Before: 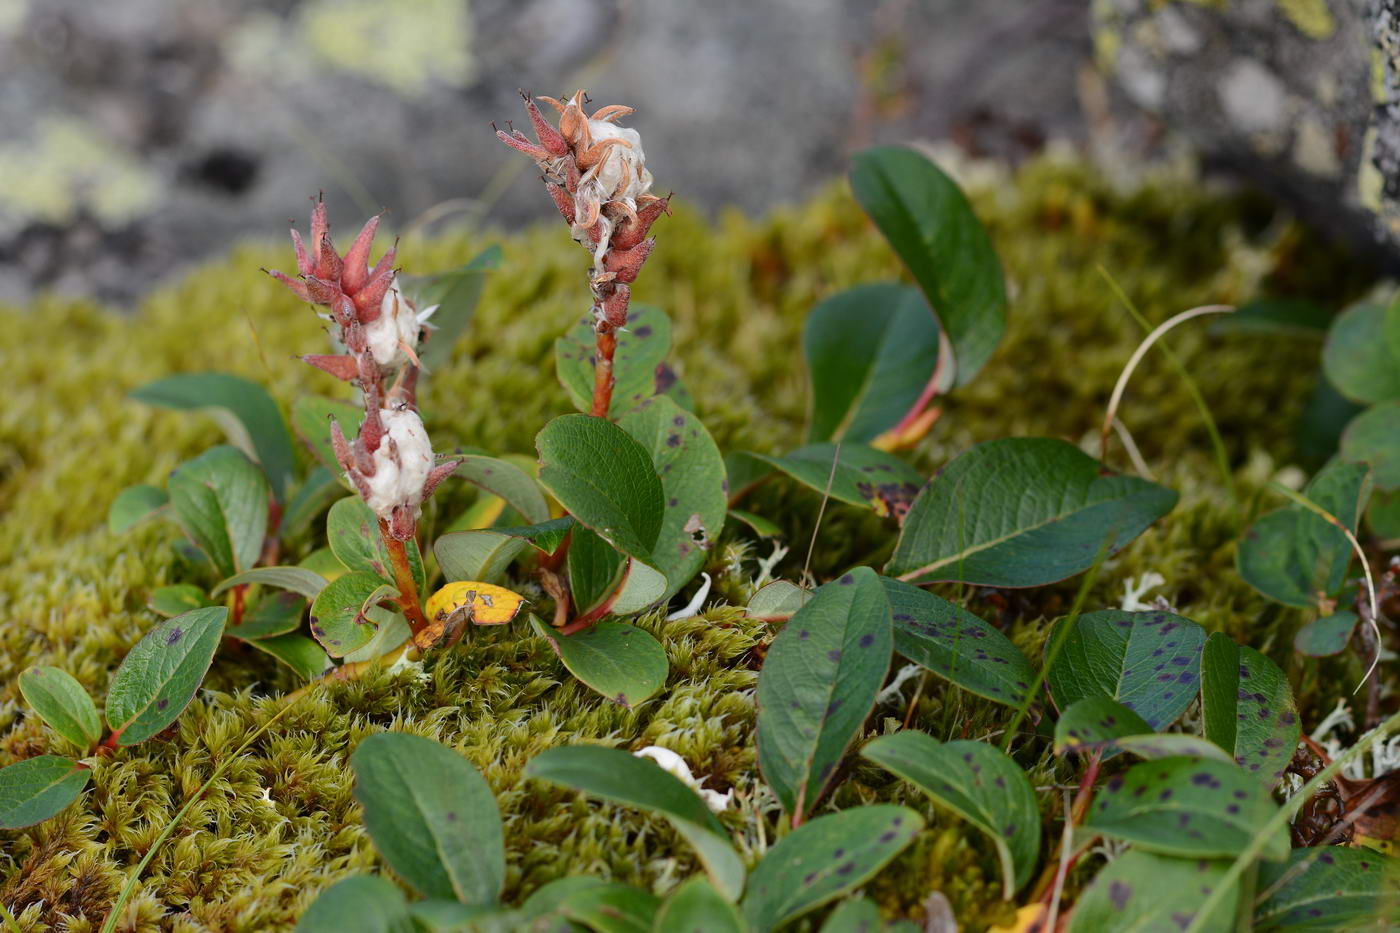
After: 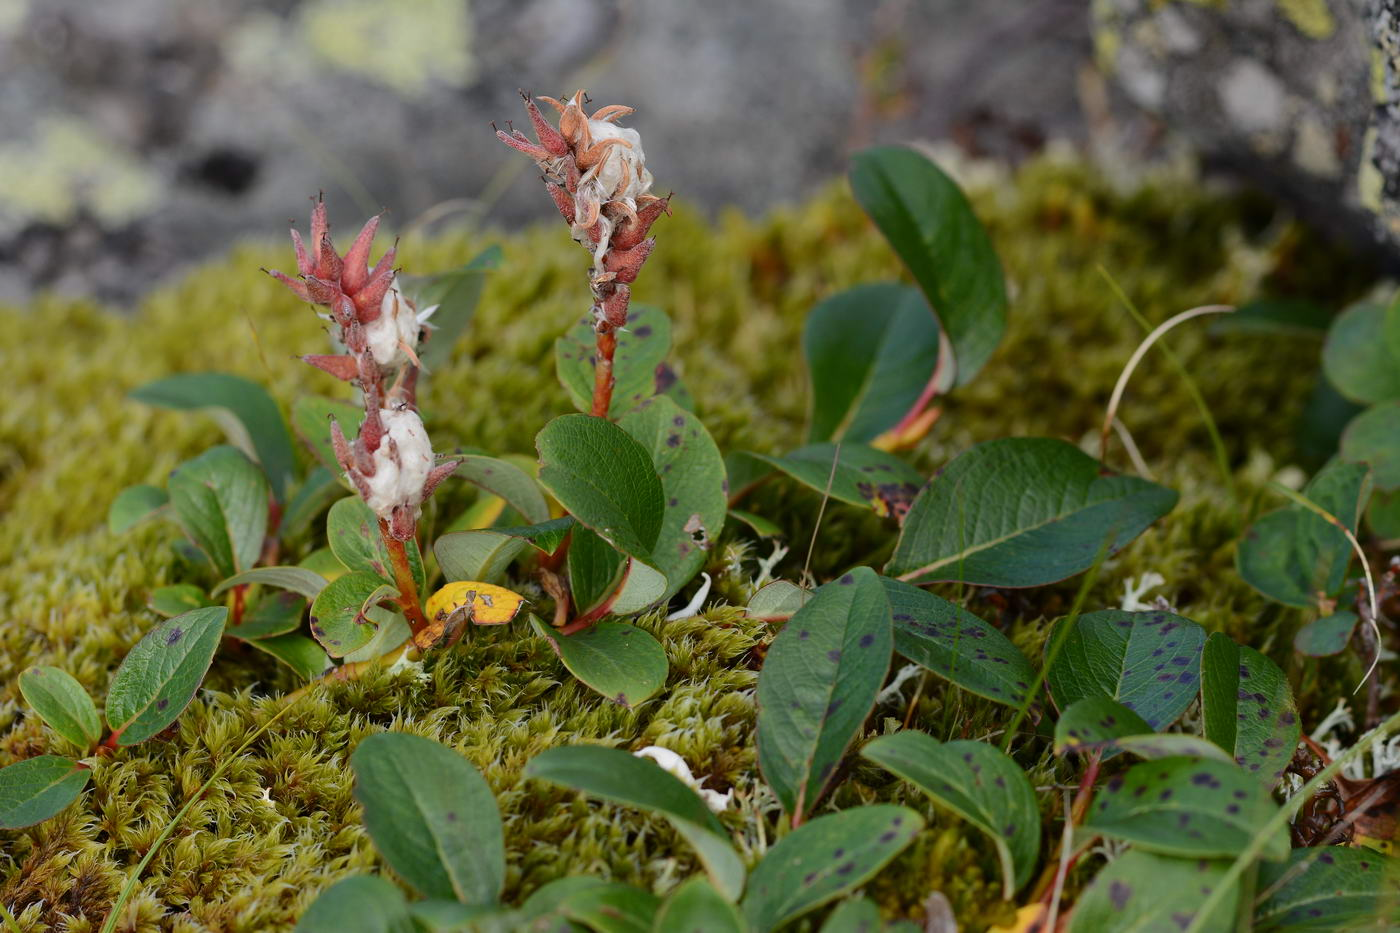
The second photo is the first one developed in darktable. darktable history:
tone equalizer: edges refinement/feathering 500, mask exposure compensation -1.57 EV, preserve details no
exposure: exposure -0.139 EV, compensate highlight preservation false
